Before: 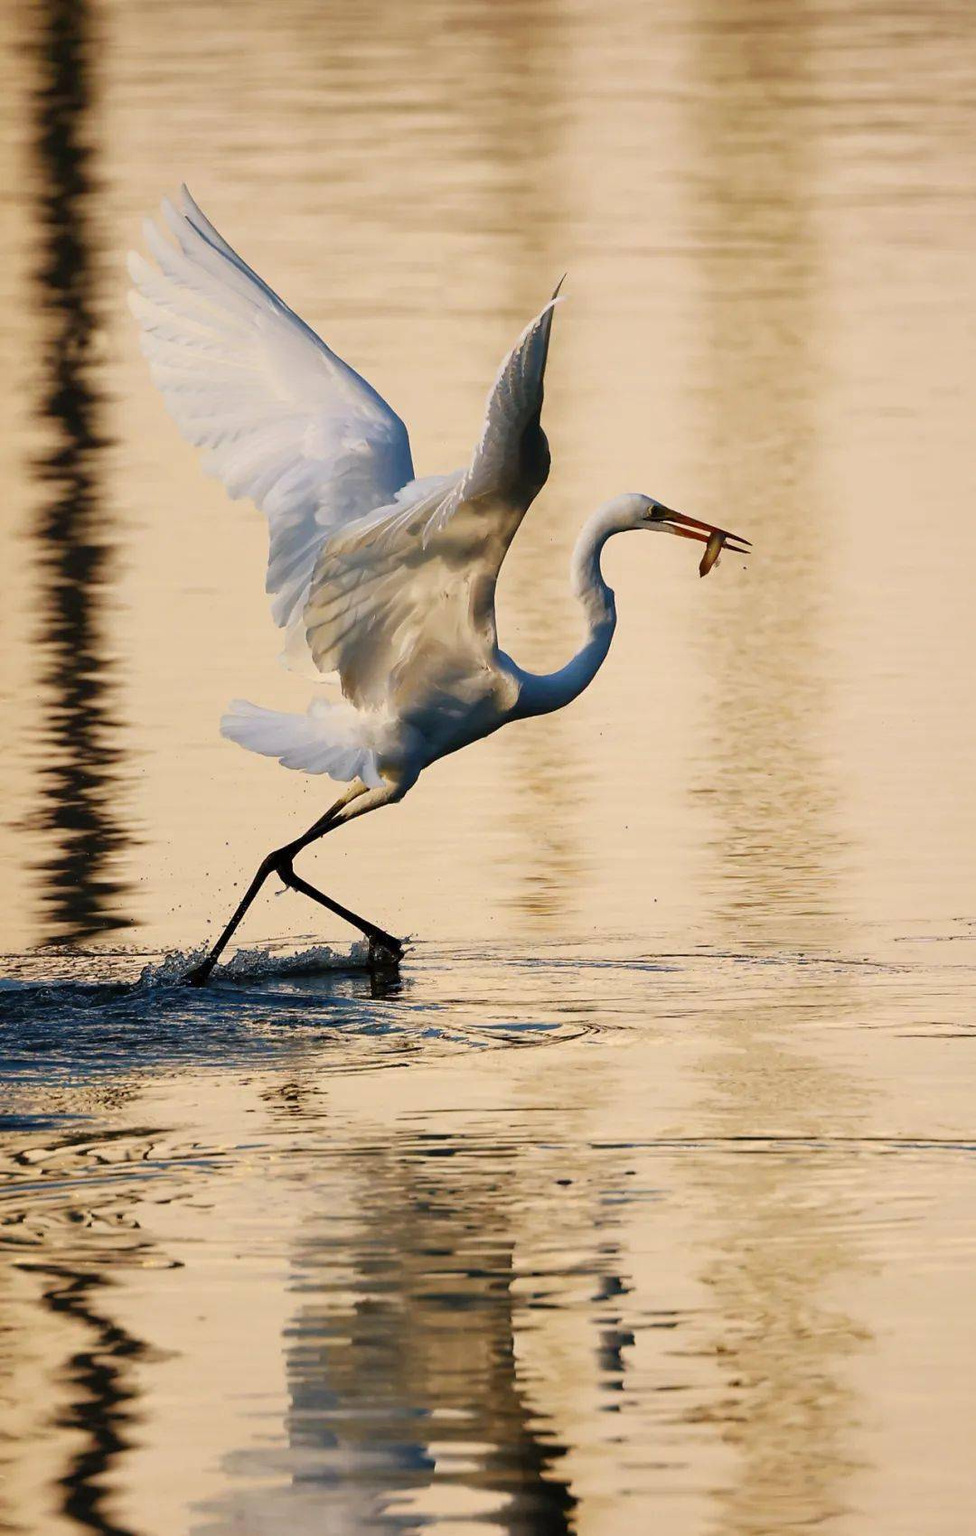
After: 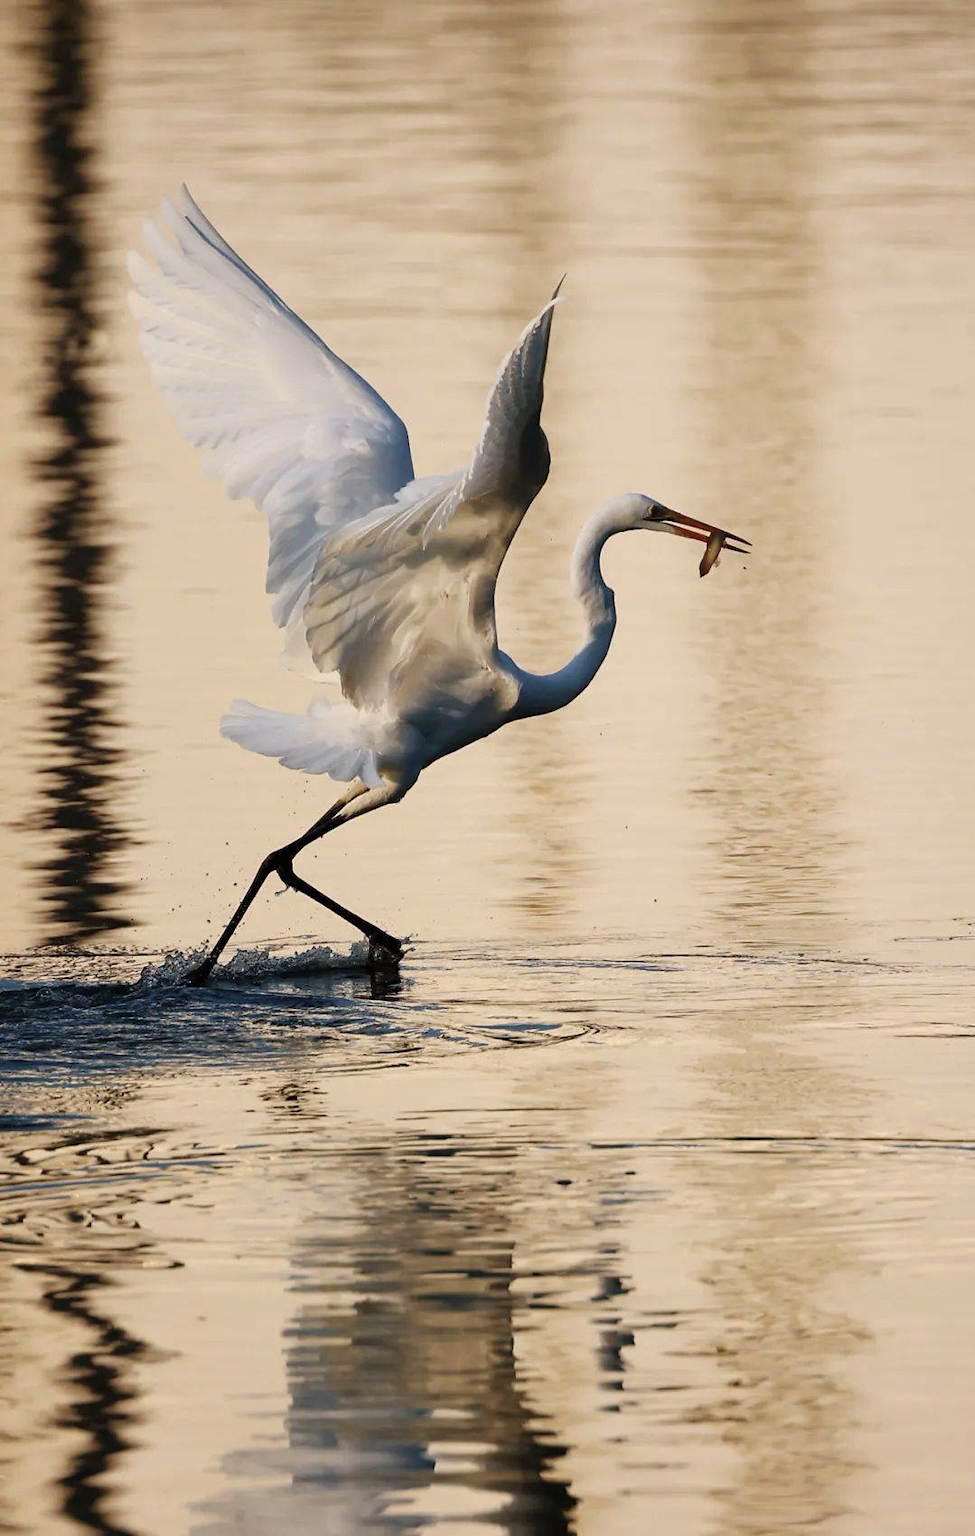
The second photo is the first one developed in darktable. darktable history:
tone curve: color space Lab, independent channels, preserve colors none
color correction: highlights b* 0.002, saturation 0.797
